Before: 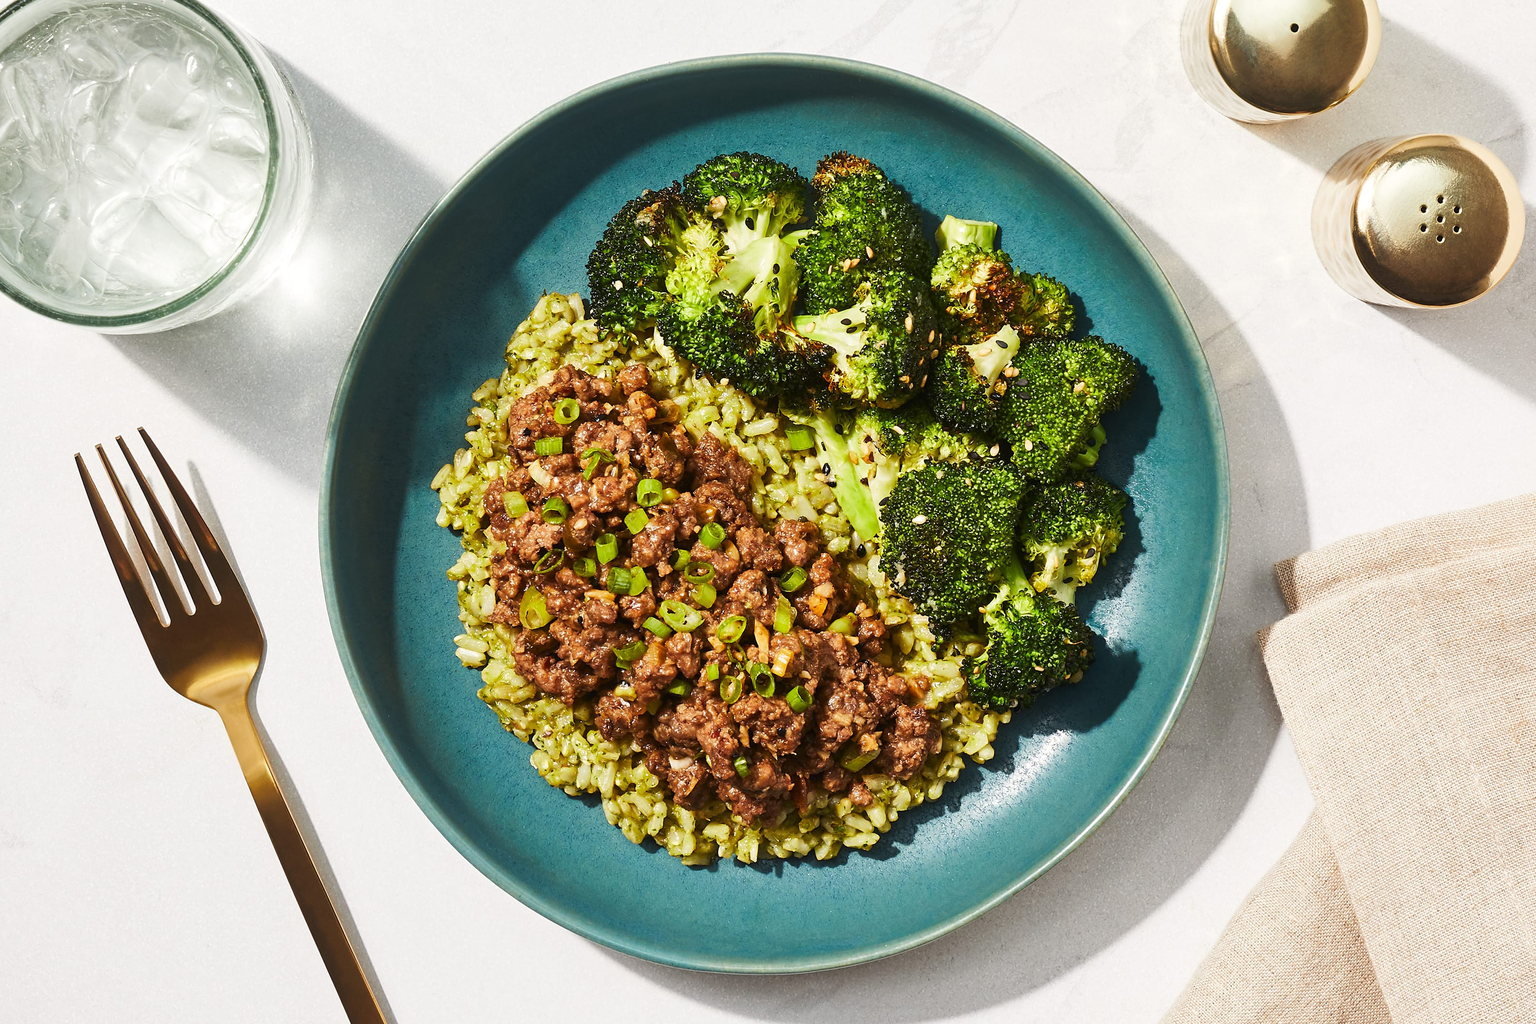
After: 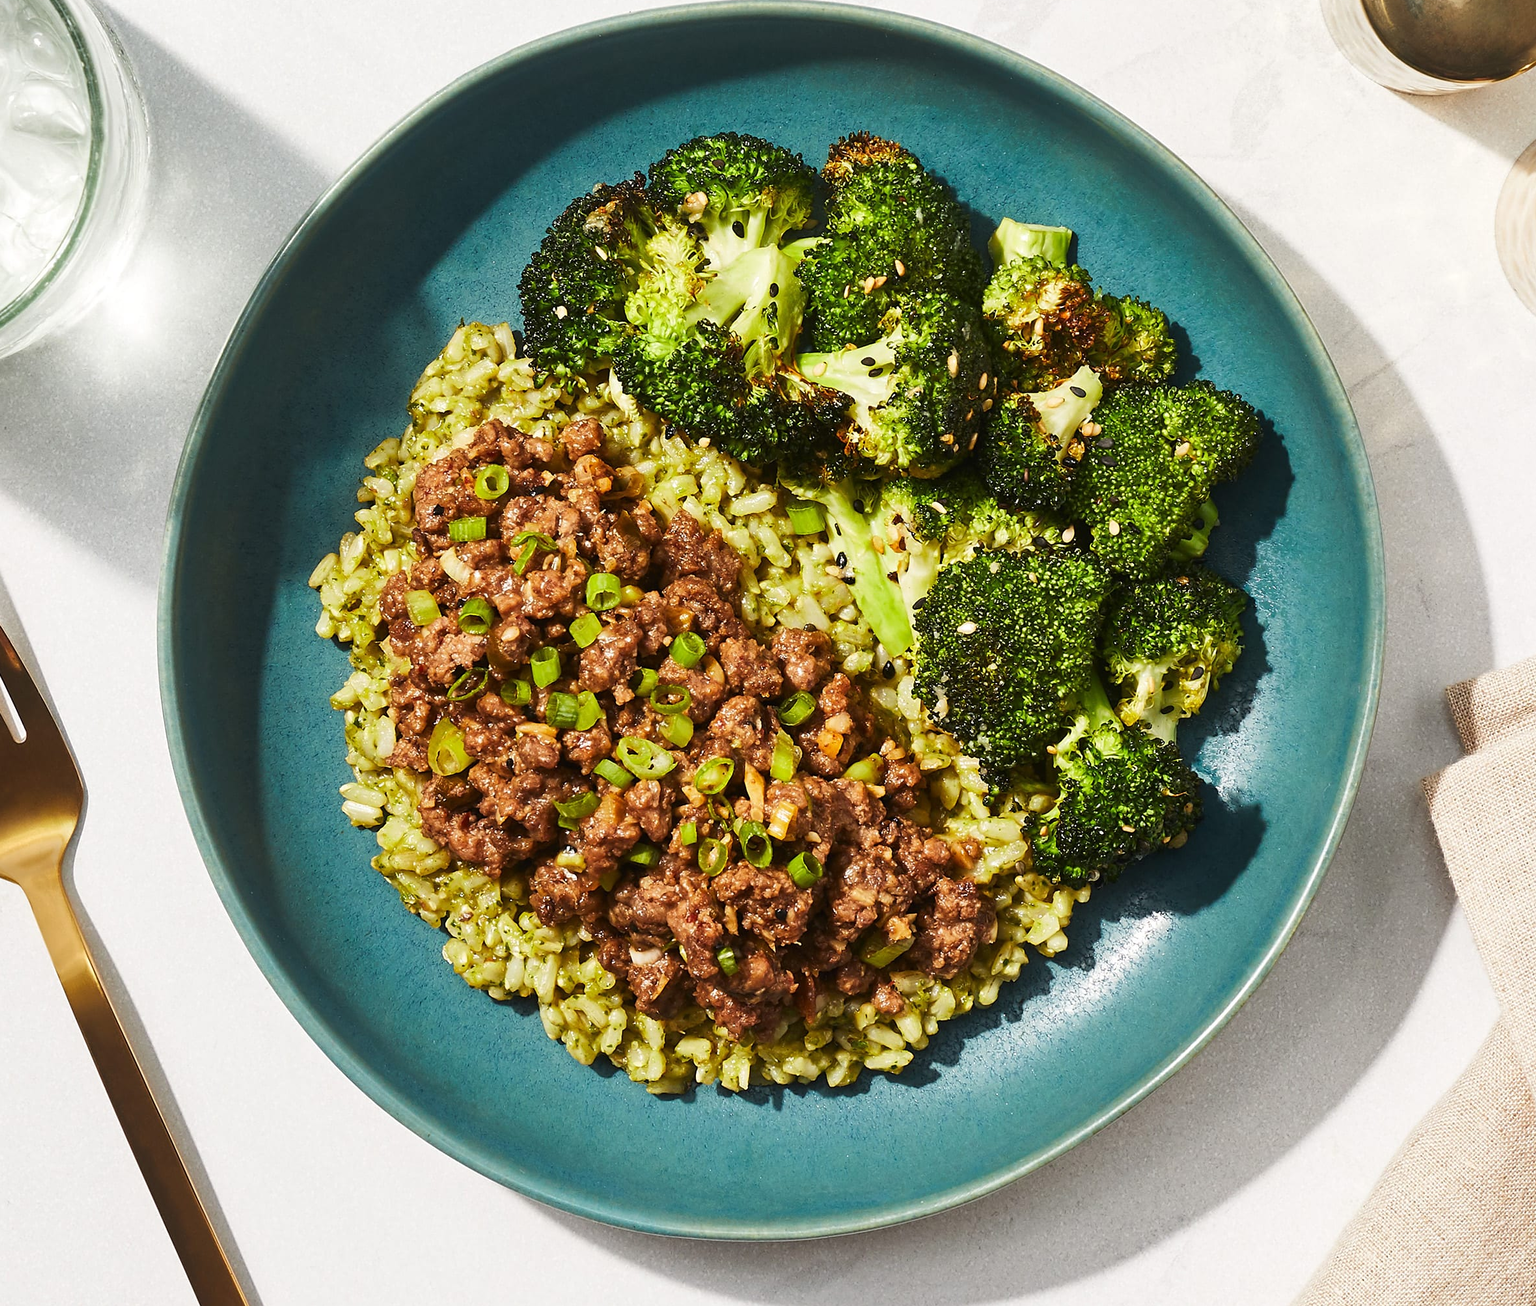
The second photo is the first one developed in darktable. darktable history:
crop and rotate: left 13.15%, top 5.251%, right 12.609%
